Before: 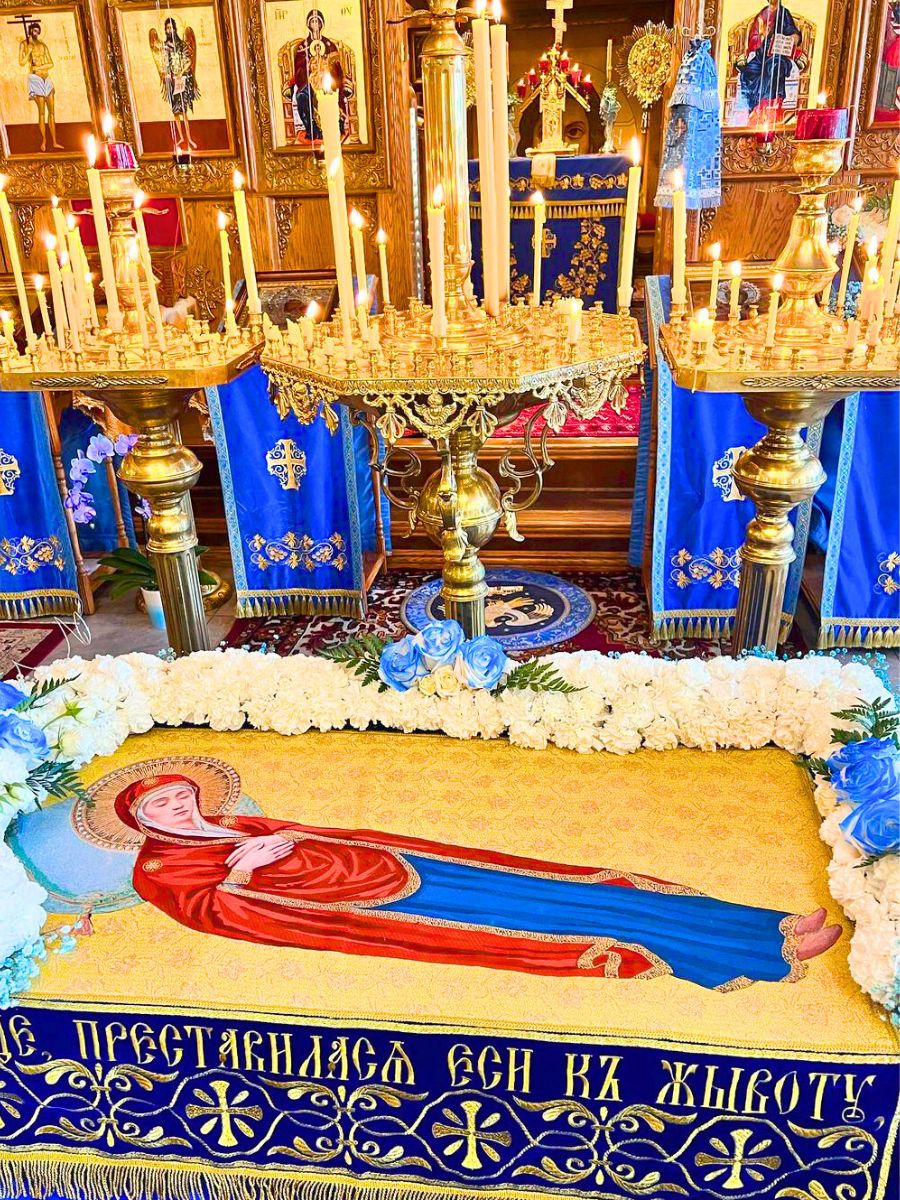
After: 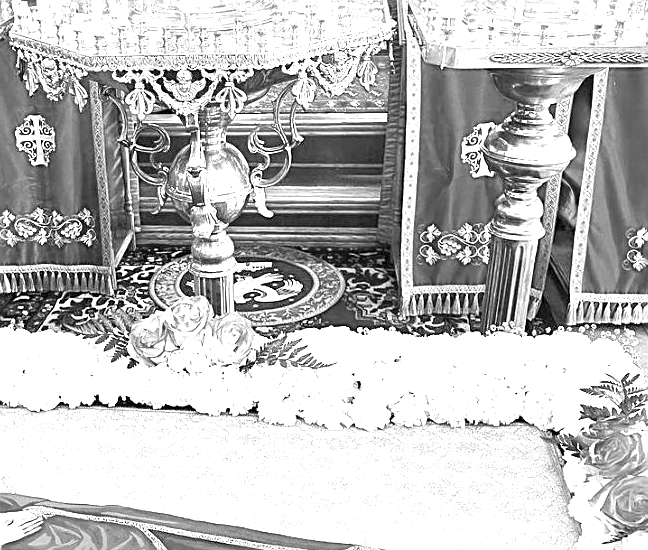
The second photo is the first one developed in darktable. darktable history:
crop and rotate: left 27.938%, top 27.046%, bottom 27.046%
levels: levels [0, 0.478, 1]
monochrome: on, module defaults
exposure: black level correction 0, exposure 1.2 EV, compensate exposure bias true, compensate highlight preservation false
sharpen: on, module defaults
contrast brightness saturation: contrast 0.03, brightness -0.04
